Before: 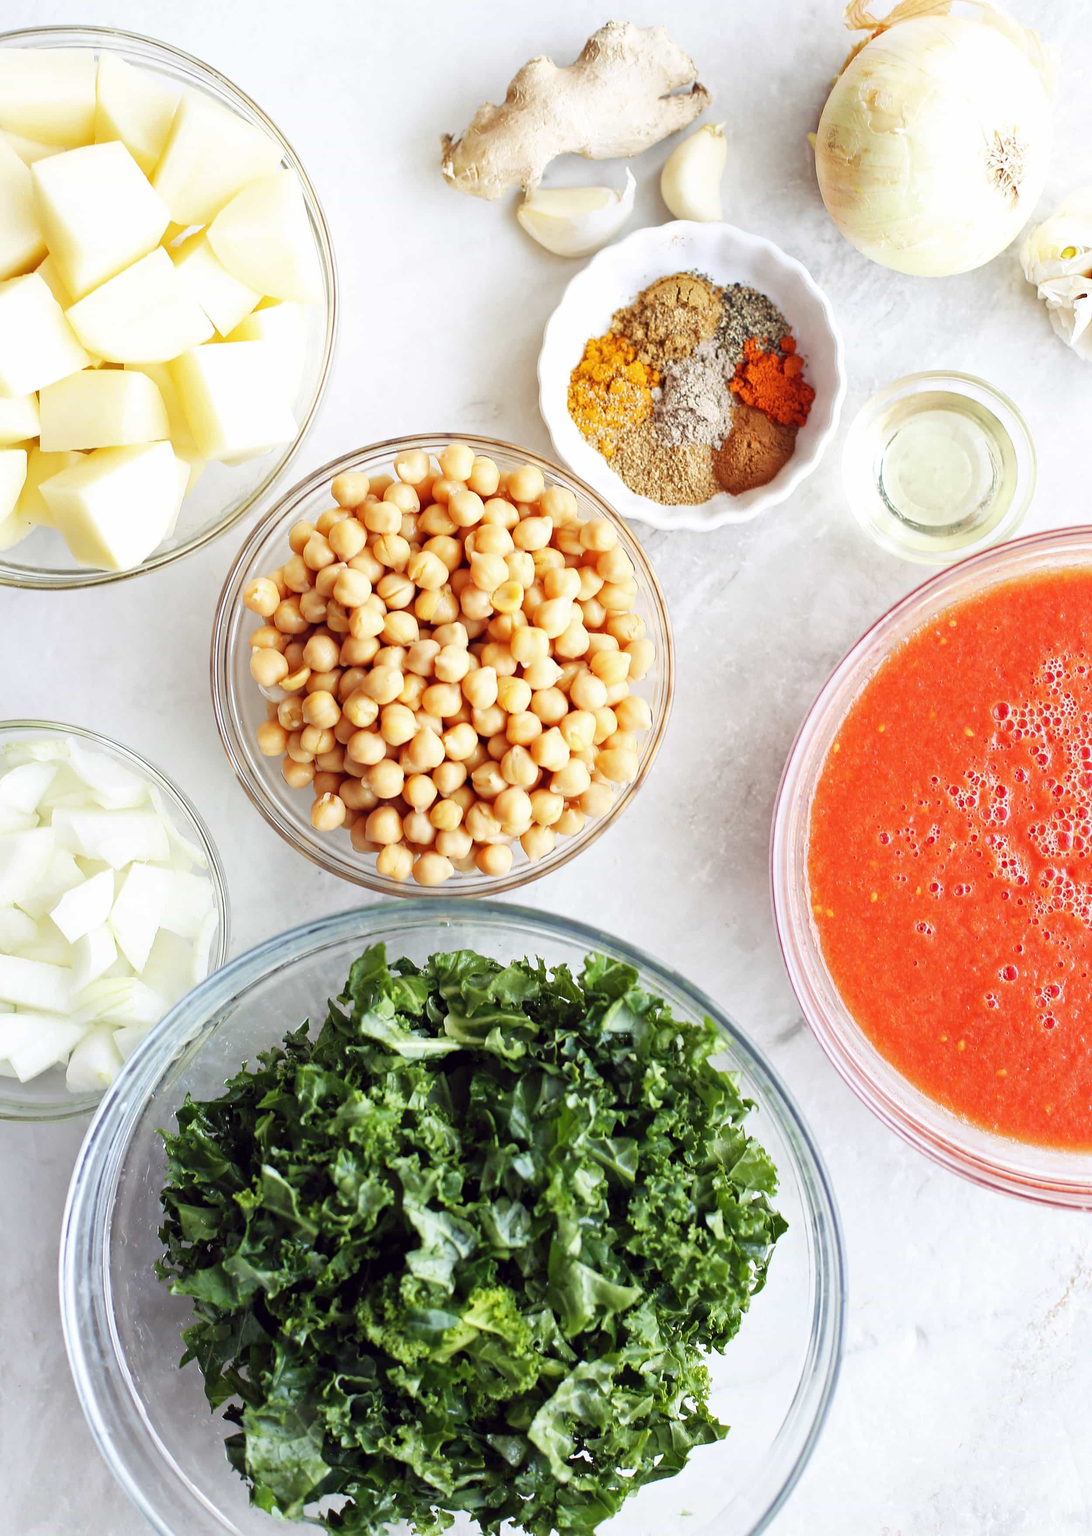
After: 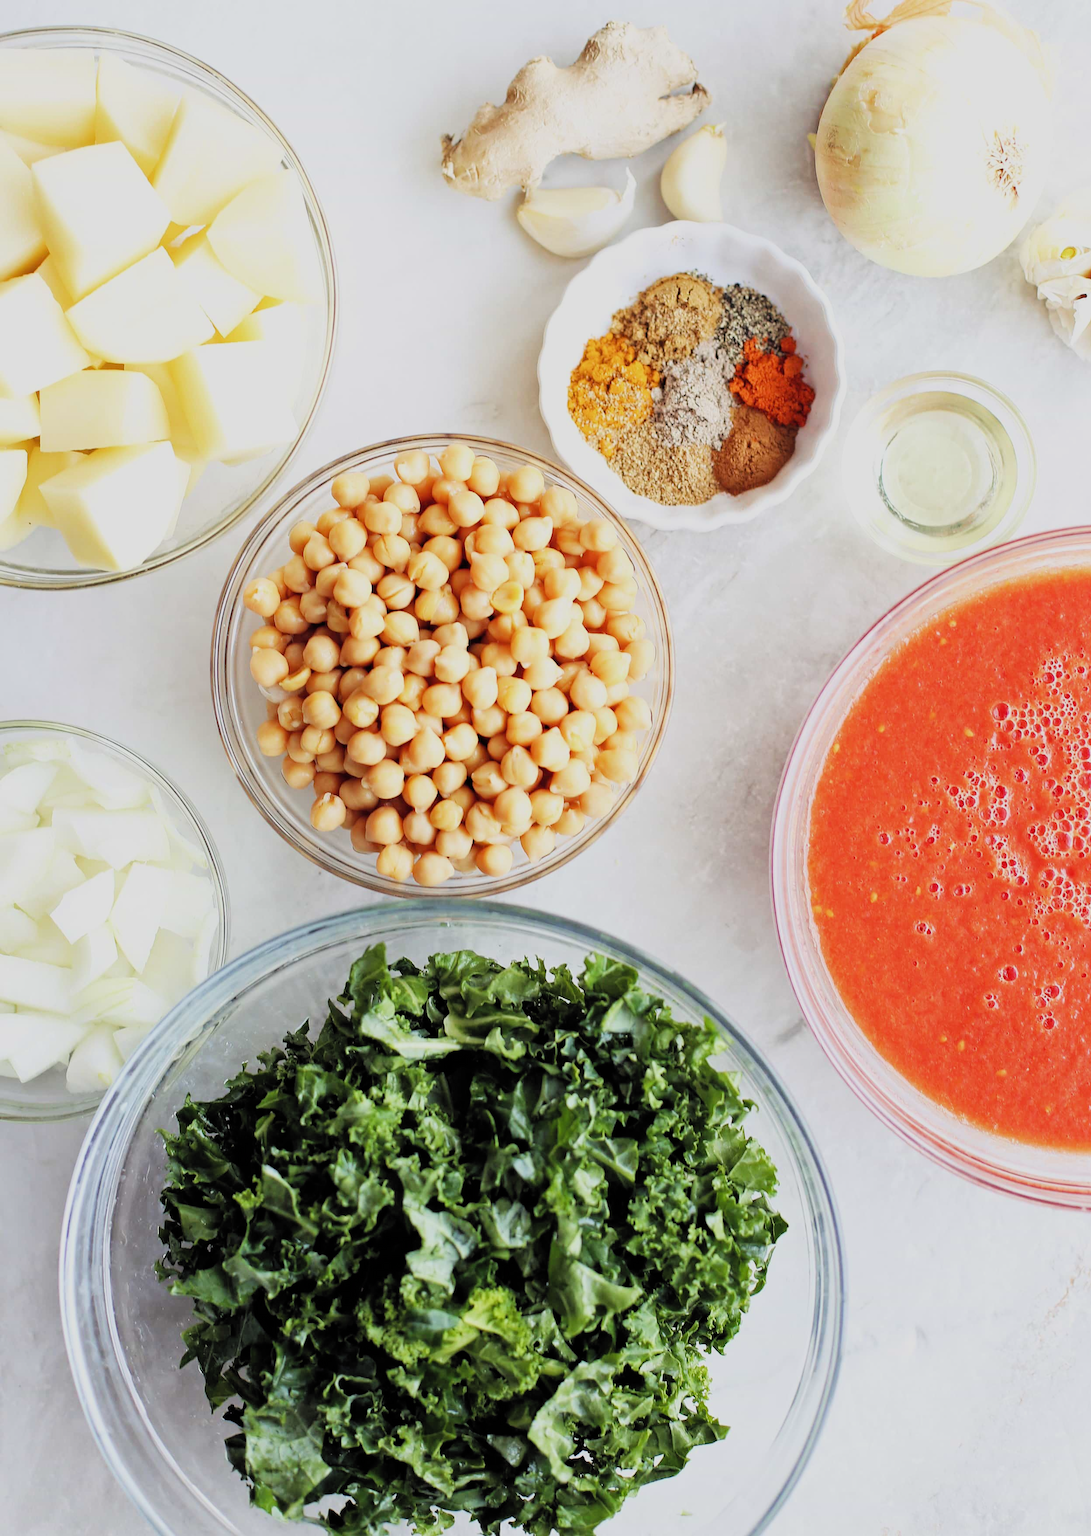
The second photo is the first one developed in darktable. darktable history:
filmic rgb: black relative exposure -7.65 EV, white relative exposure 3.99 EV, threshold 3.03 EV, hardness 4.01, contrast 1.094, highlights saturation mix -29.99%, color science v6 (2022), enable highlight reconstruction true
